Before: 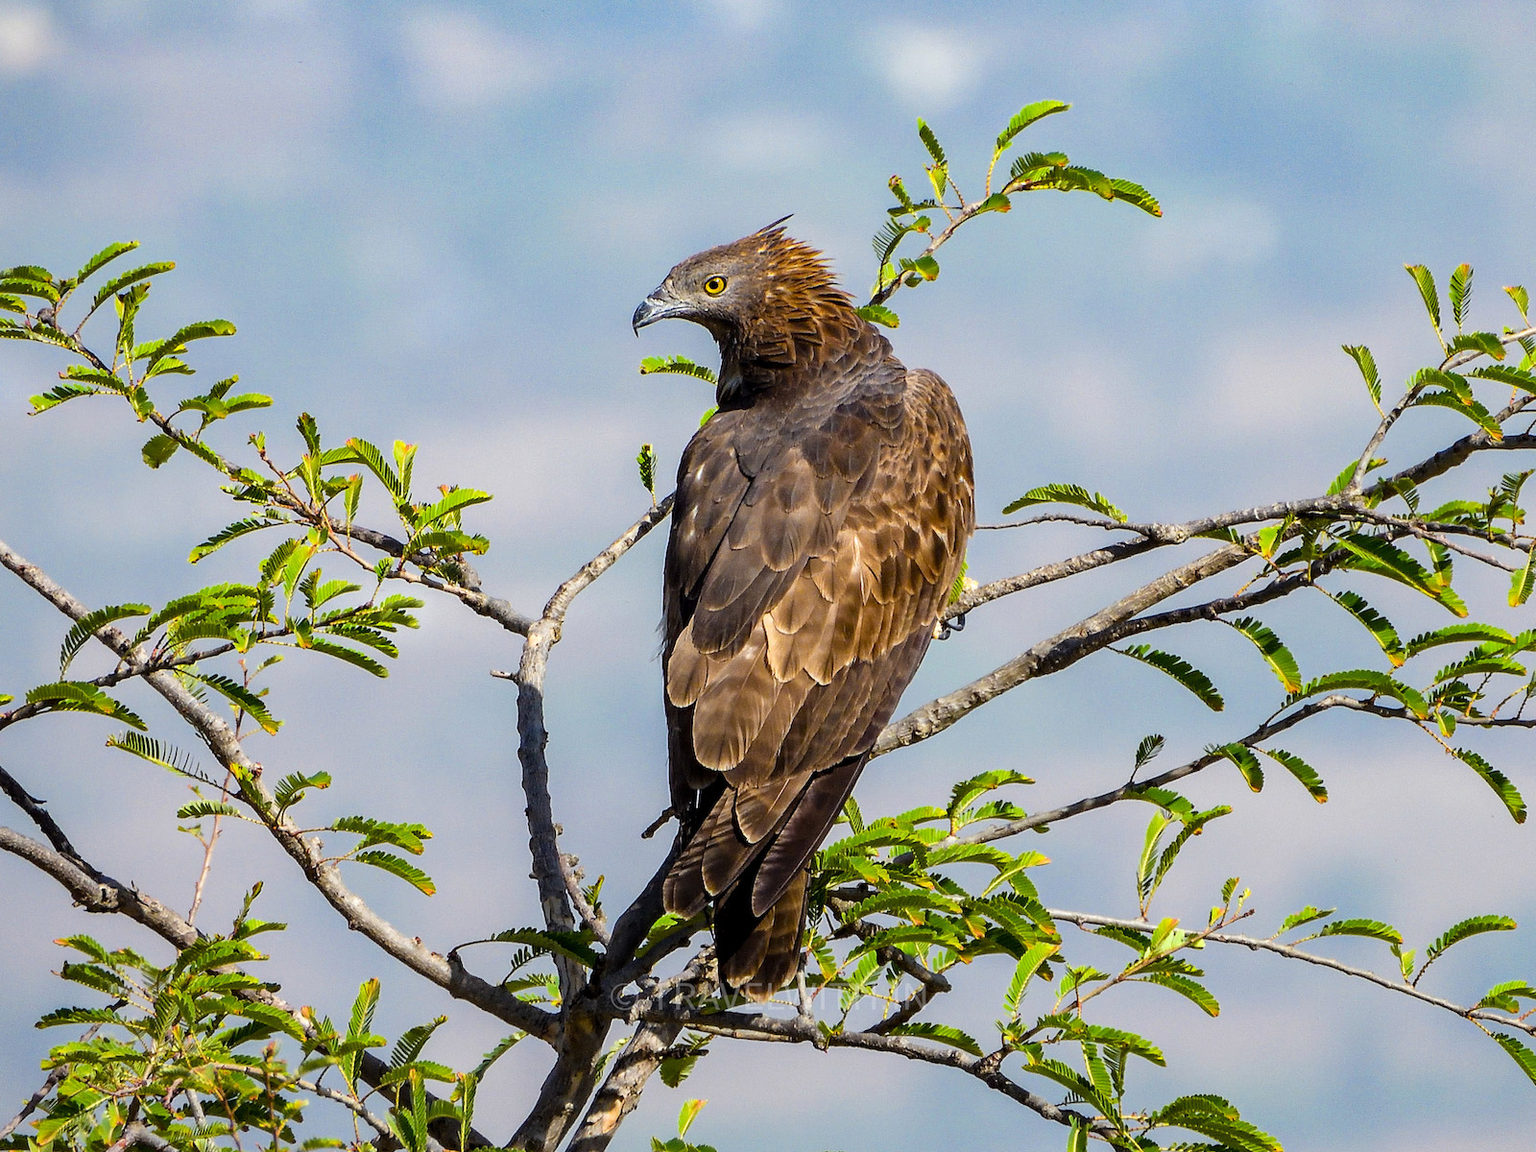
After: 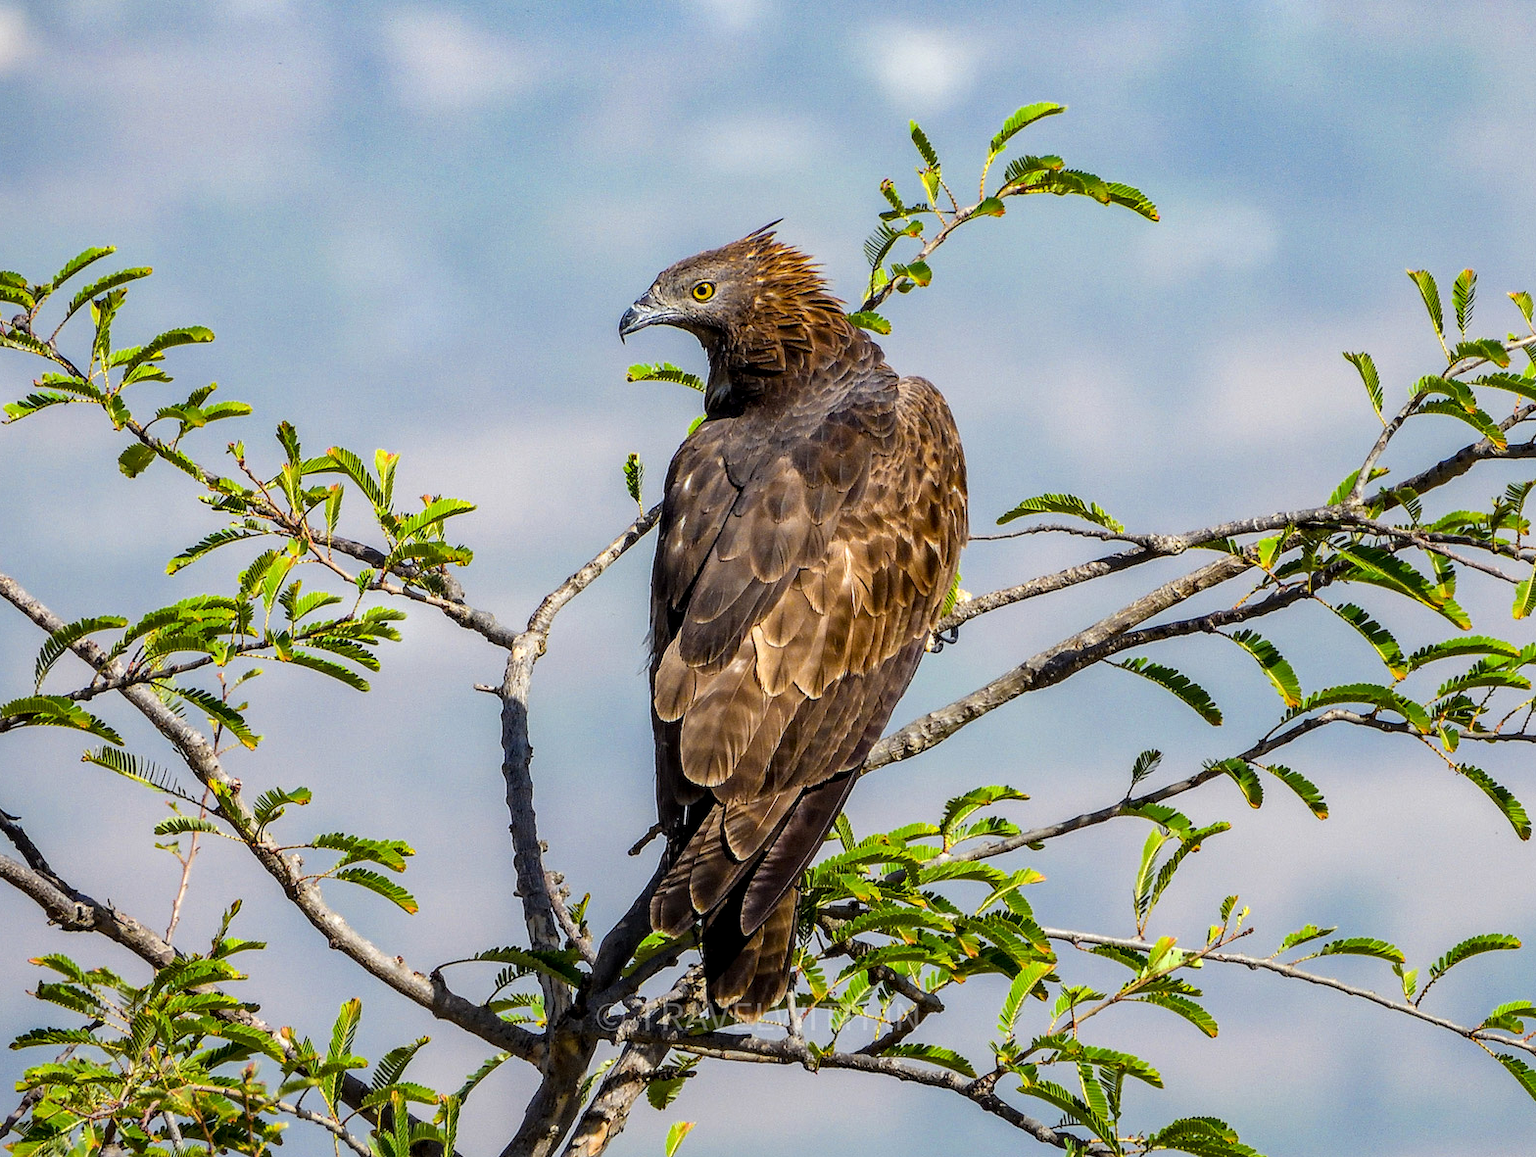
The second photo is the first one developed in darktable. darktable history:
local contrast: on, module defaults
crop: left 1.717%, right 0.273%, bottom 1.484%
